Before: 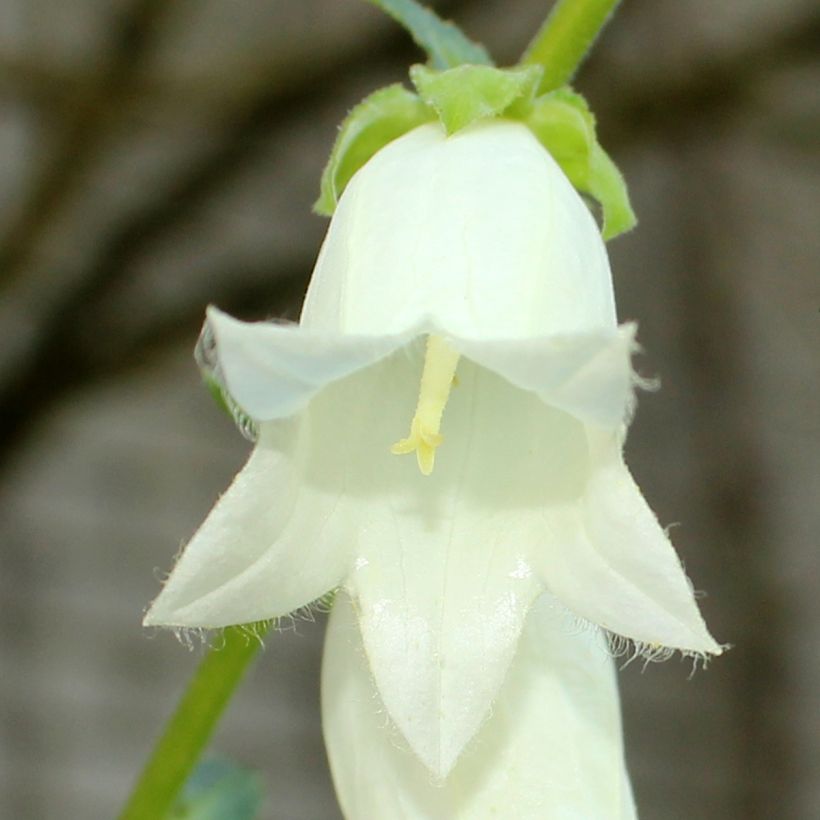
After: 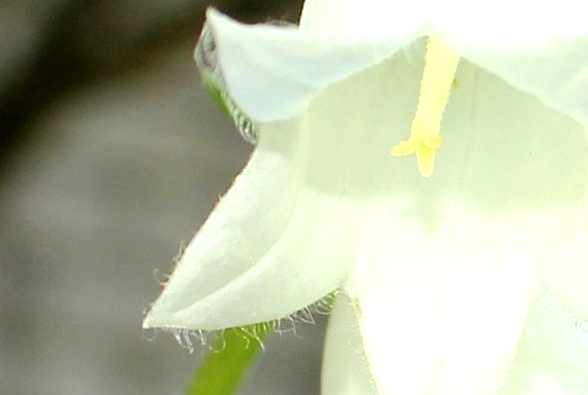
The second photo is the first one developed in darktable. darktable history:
crop: top 36.361%, right 28.188%, bottom 15.177%
sharpen: amount 0.21
exposure: black level correction 0.001, exposure 0.5 EV, compensate highlight preservation false
